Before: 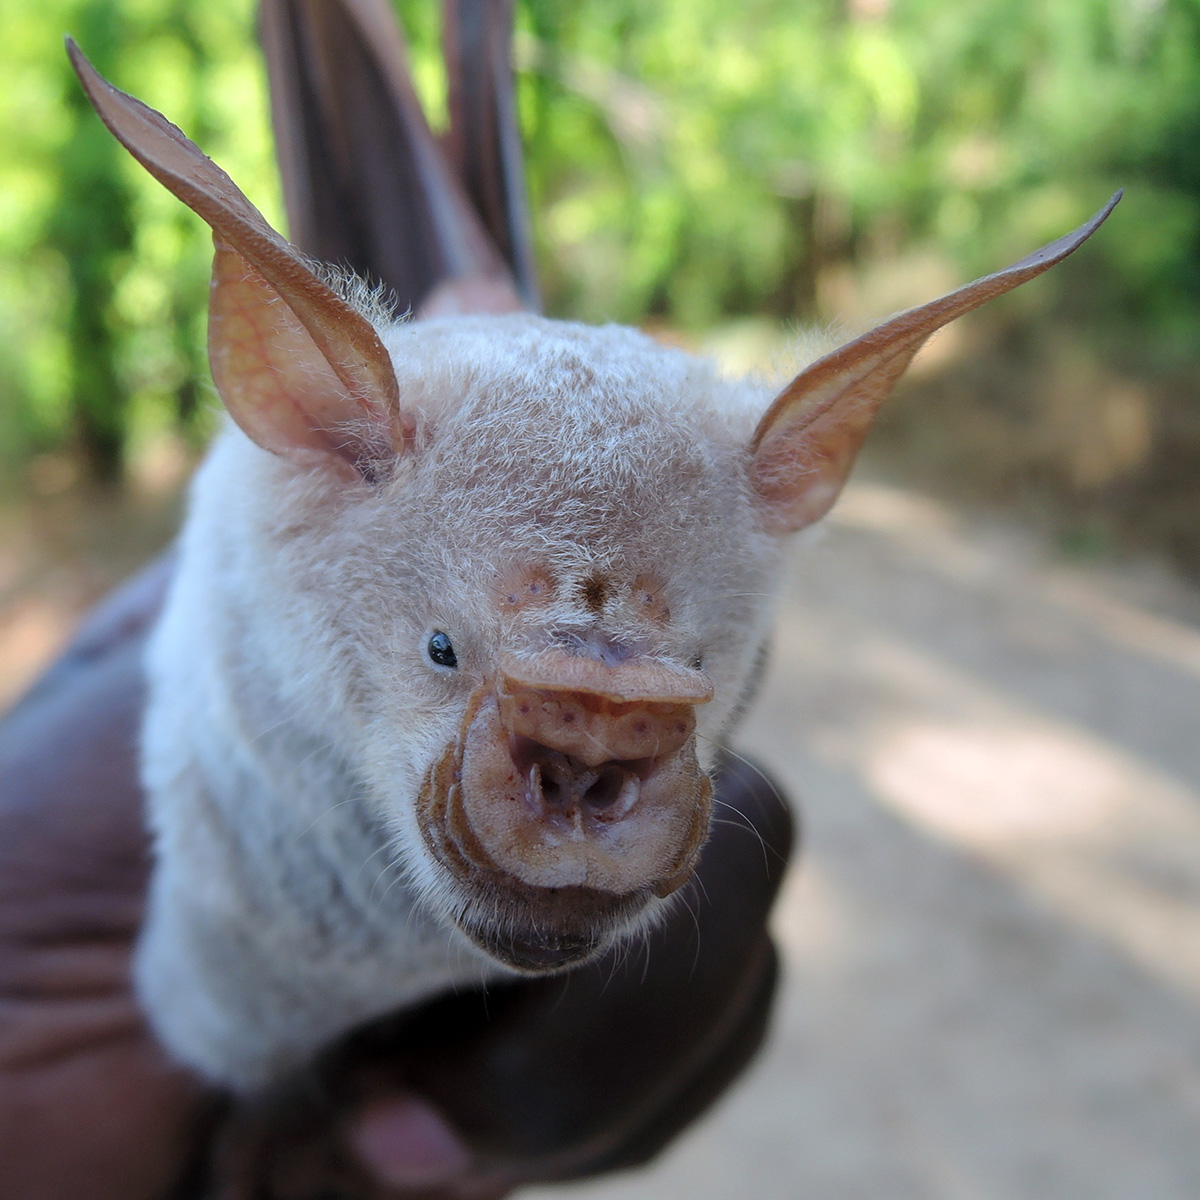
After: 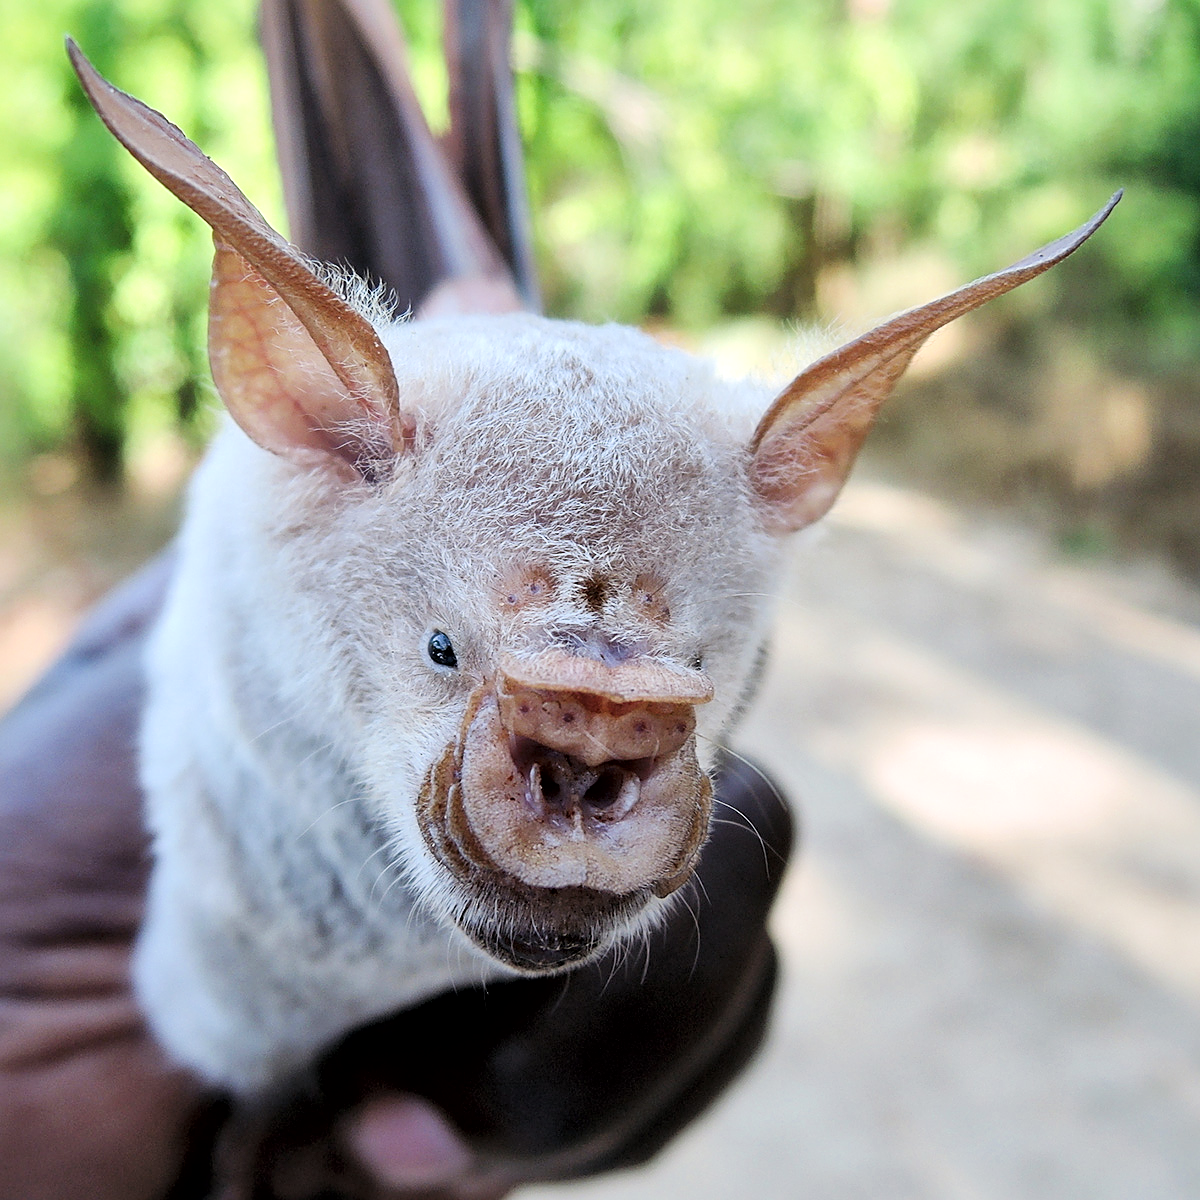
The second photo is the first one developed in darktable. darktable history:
levels: mode automatic, gray 50.8%
local contrast: mode bilateral grid, contrast 25, coarseness 60, detail 151%, midtone range 0.2
sharpen: amount 0.478
exposure: black level correction 0, exposure 1 EV, compensate exposure bias true, compensate highlight preservation false
filmic rgb: black relative exposure -7.65 EV, white relative exposure 4.56 EV, hardness 3.61, contrast 1.05
